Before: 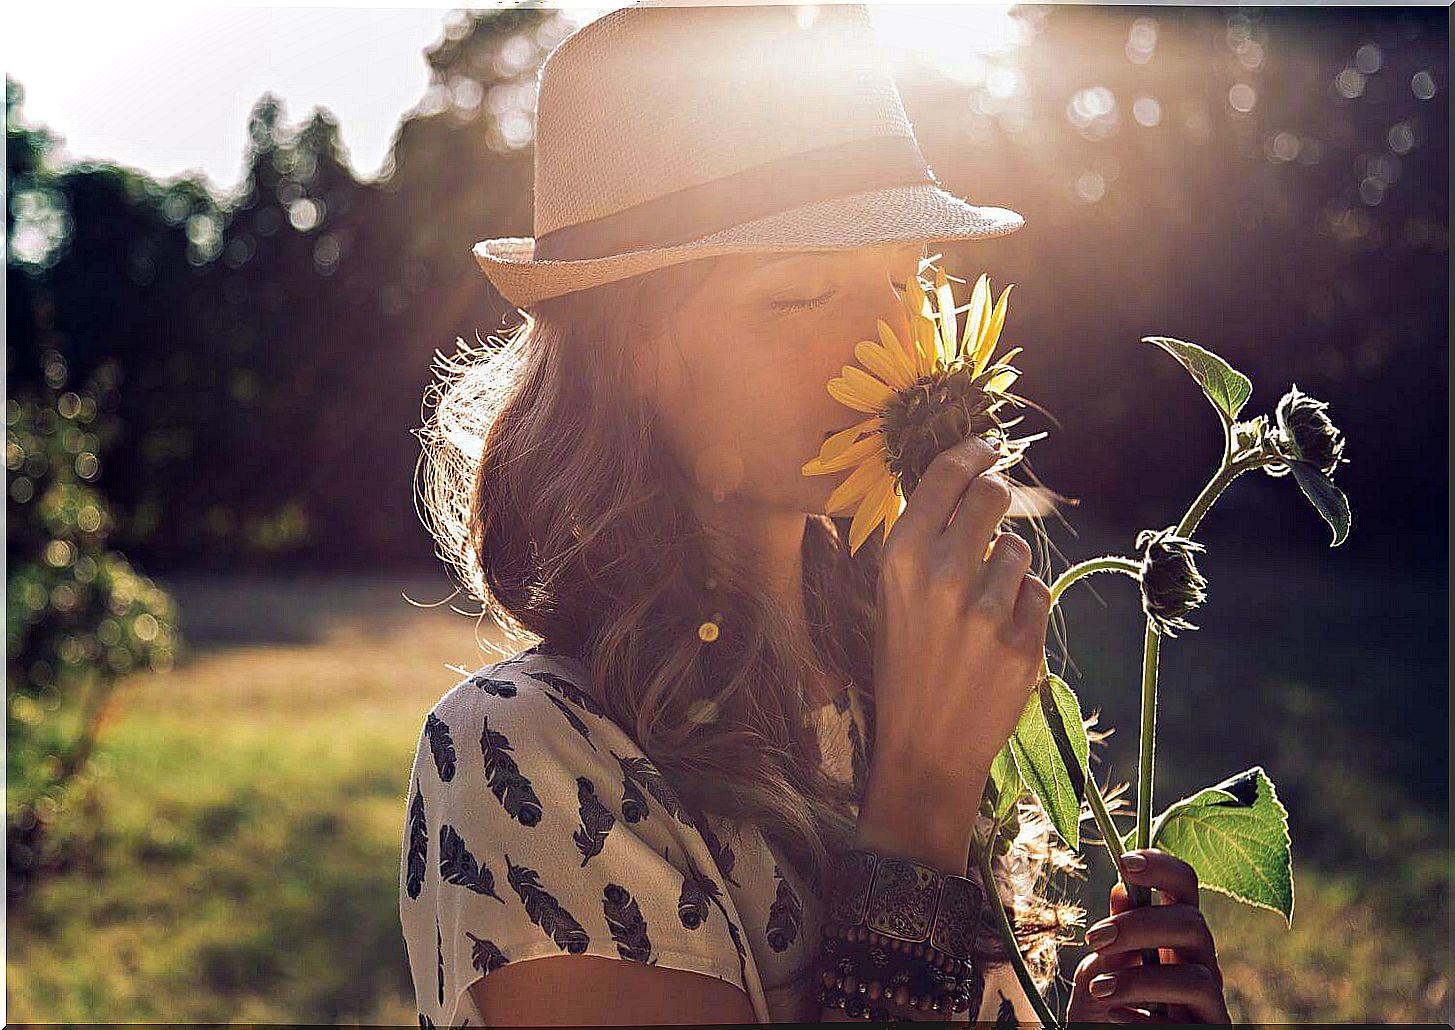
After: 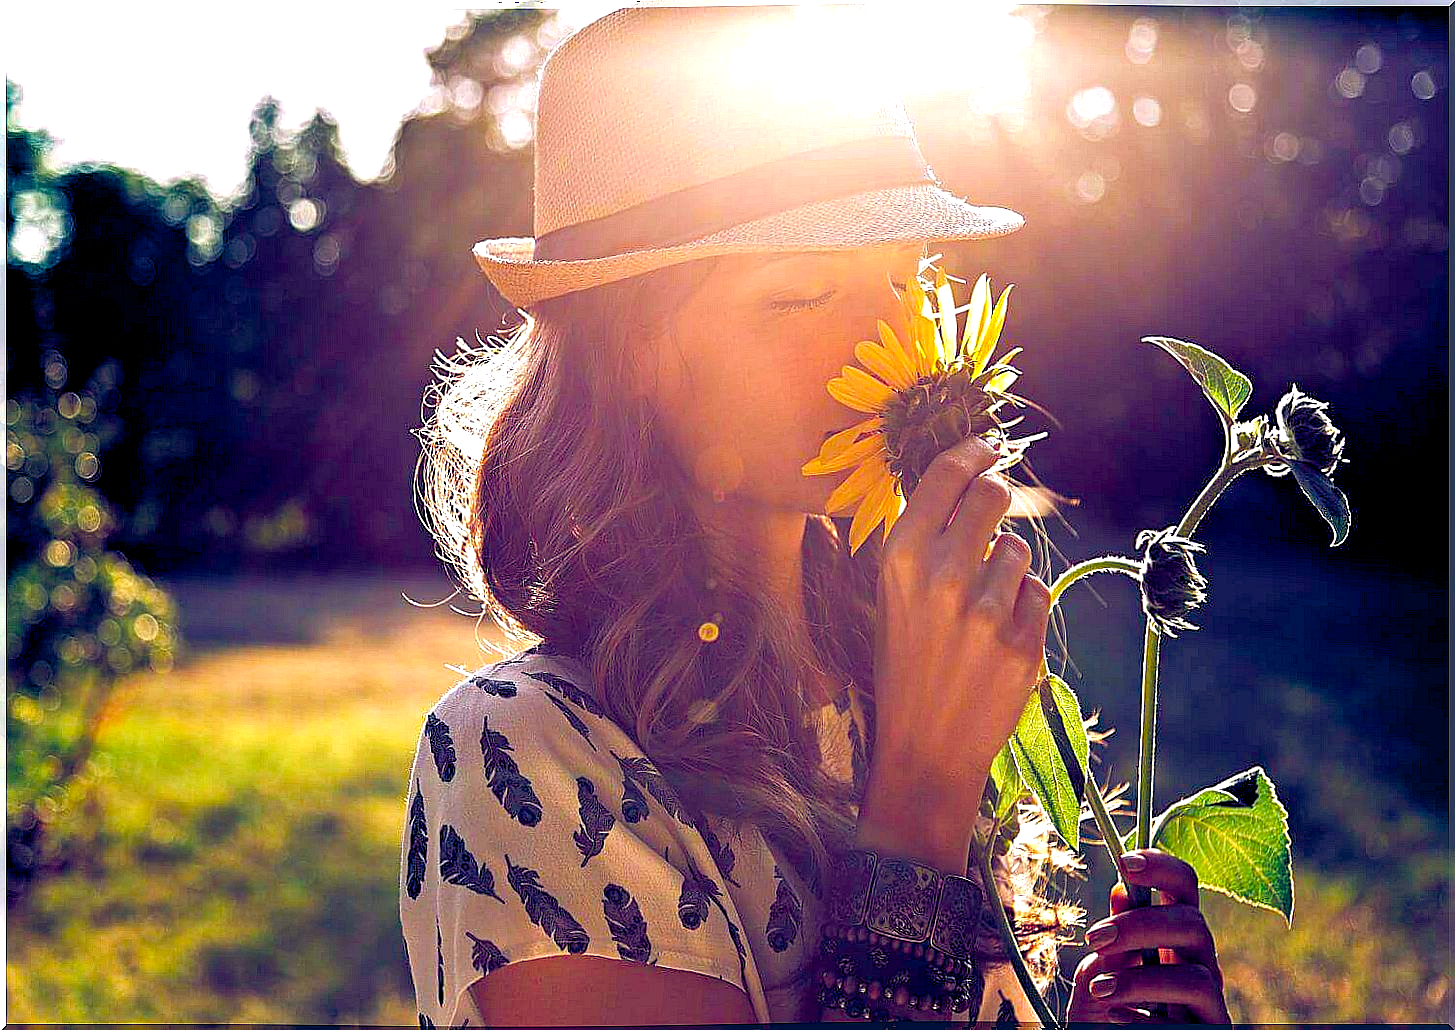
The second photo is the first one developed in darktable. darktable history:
color balance rgb: global offset › luminance -0.276%, global offset › chroma 0.319%, global offset › hue 260.07°, perceptual saturation grading › global saturation 20.526%, perceptual saturation grading › highlights -19.863%, perceptual saturation grading › shadows 29.771%, perceptual brilliance grading › global brilliance 17.504%, global vibrance 39.862%
